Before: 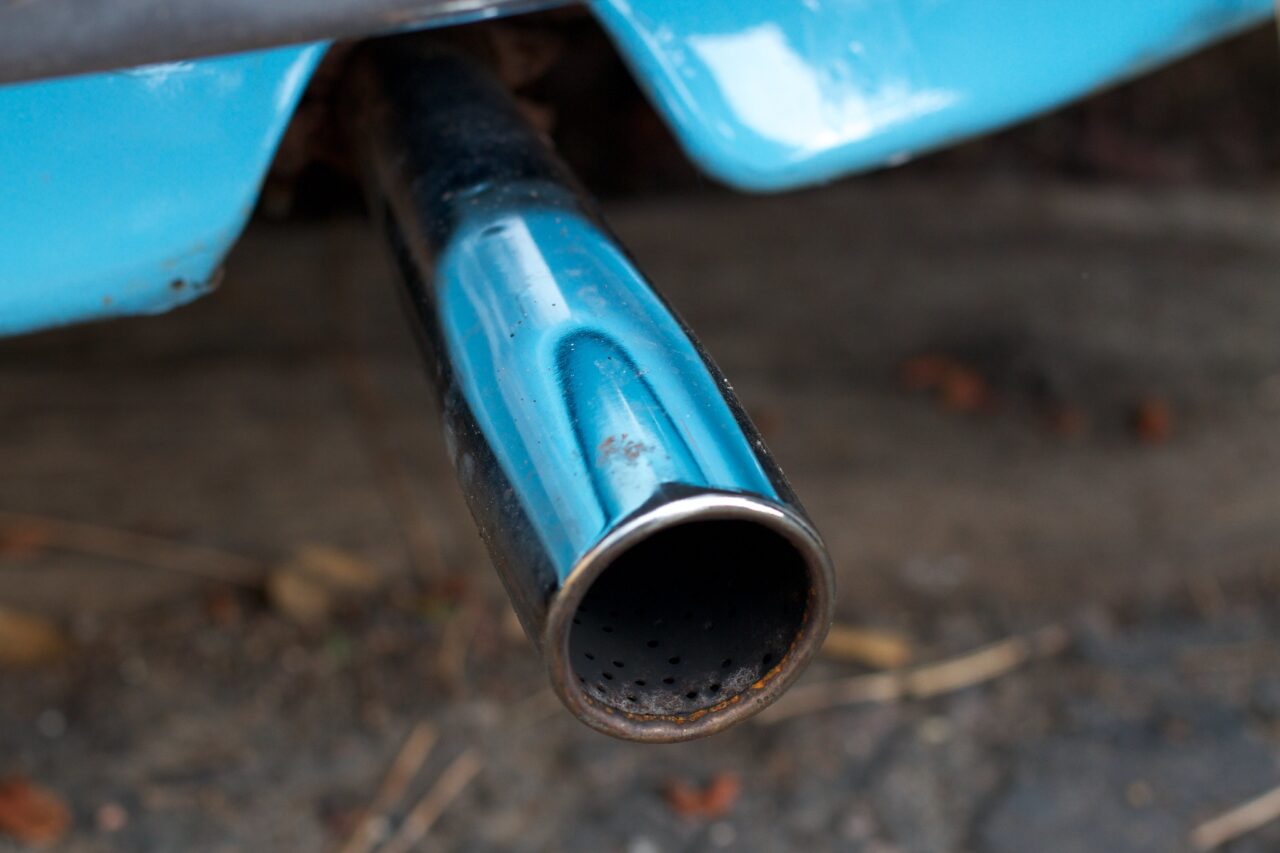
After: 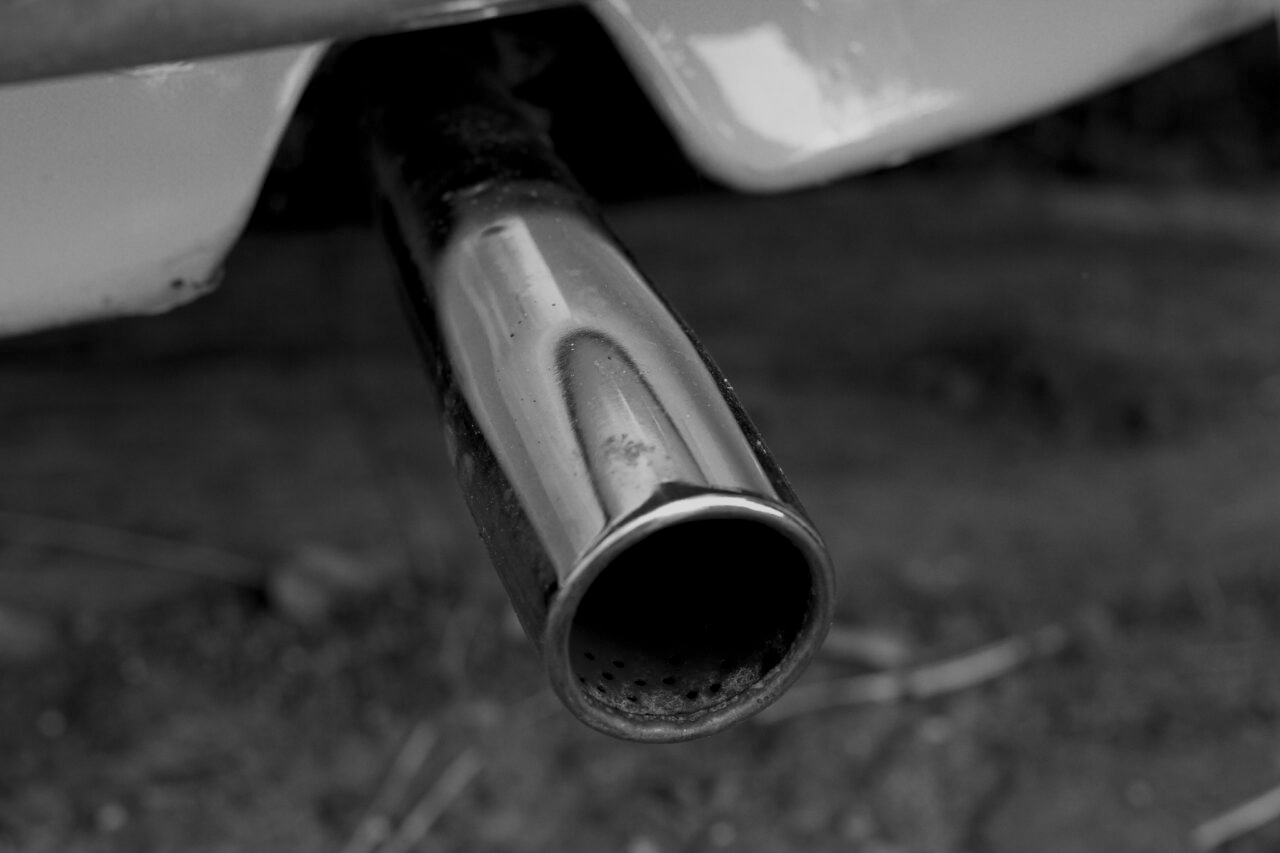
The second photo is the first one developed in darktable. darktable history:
color balance rgb: shadows lift › luminance -7.7%, shadows lift › chroma 2.13%, shadows lift › hue 165.27°, power › luminance -7.77%, power › chroma 1.34%, power › hue 330.55°, highlights gain › luminance -33.33%, highlights gain › chroma 5.68%, highlights gain › hue 217.2°, global offset › luminance -0.33%, global offset › chroma 0.11%, global offset › hue 165.27°, perceptual saturation grading › global saturation 27.72%, perceptual saturation grading › highlights -25%, perceptual saturation grading › mid-tones 25%, perceptual saturation grading › shadows 50%
monochrome: on, module defaults
